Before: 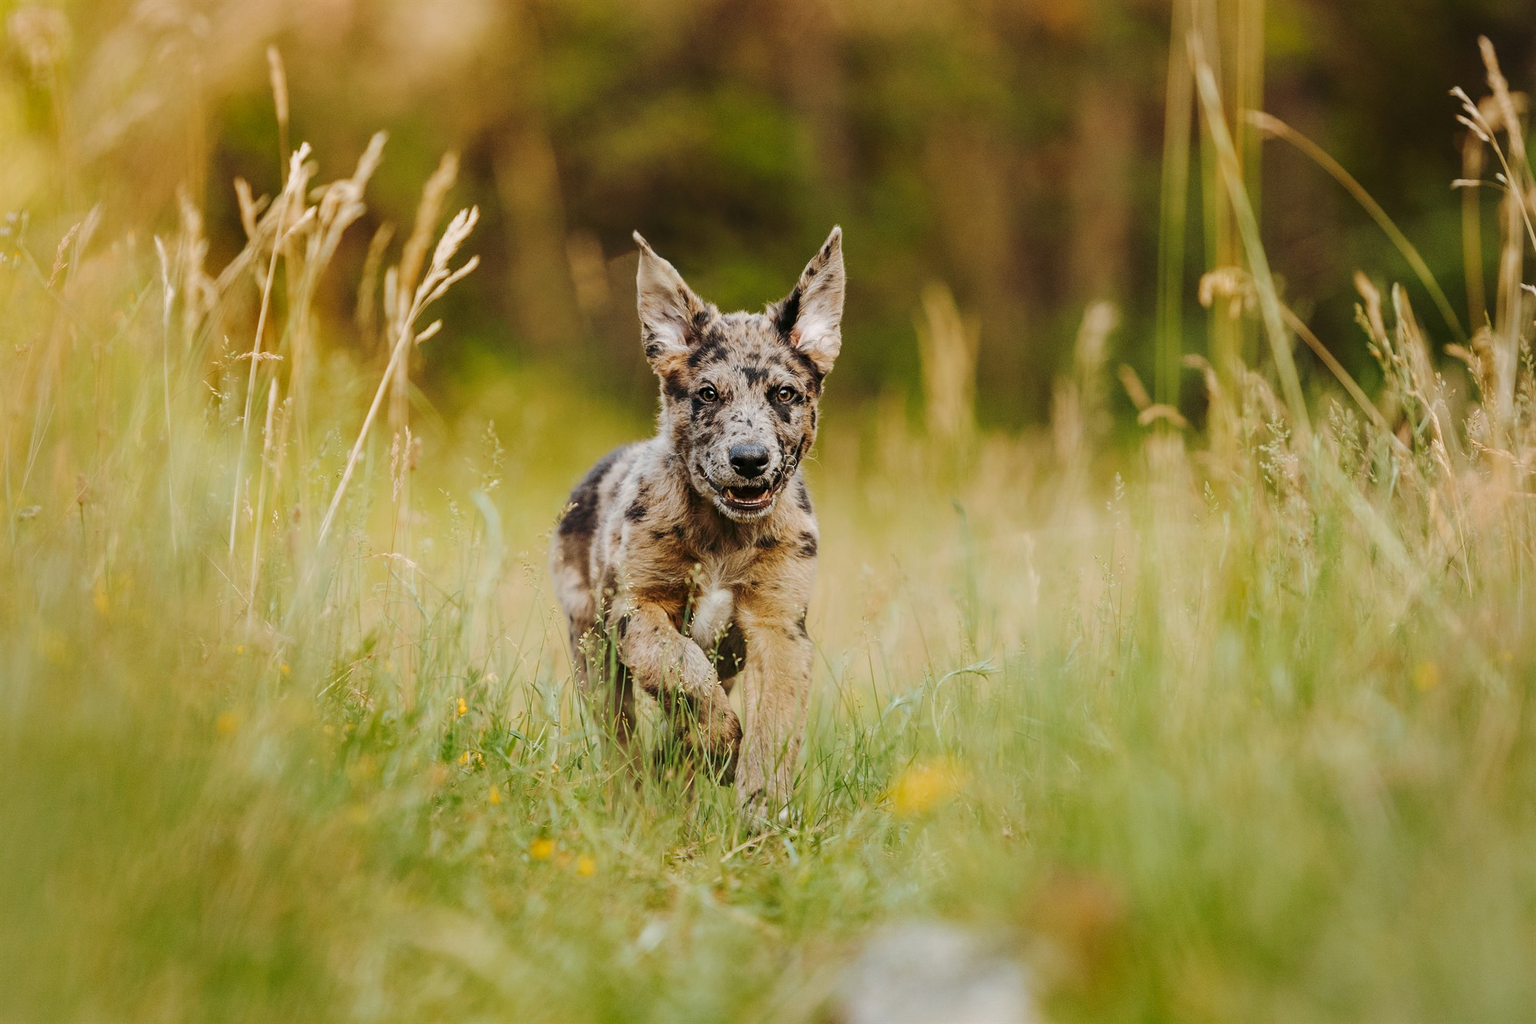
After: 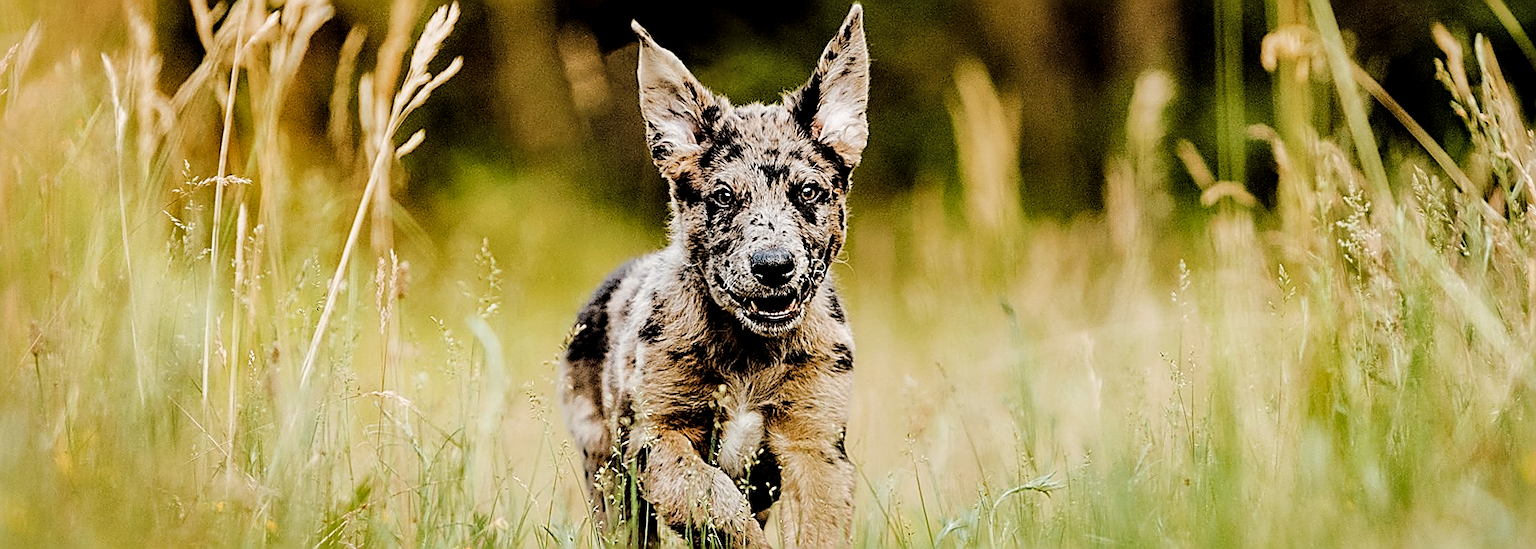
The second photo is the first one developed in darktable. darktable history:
sharpen: radius 1.685, amount 1.294
filmic rgb: black relative exposure -5 EV, hardness 2.88, contrast 1.3, highlights saturation mix -10%
crop: left 1.744%, top 19.225%, right 5.069%, bottom 28.357%
shadows and highlights: shadows 40, highlights -60
color balance rgb: shadows lift › luminance -20%, power › hue 72.24°, highlights gain › luminance 15%, global offset › hue 171.6°, perceptual saturation grading › highlights -30%, perceptual saturation grading › shadows 20%, global vibrance 30%, contrast 10%
local contrast: highlights 100%, shadows 100%, detail 120%, midtone range 0.2
tone equalizer: -8 EV -0.75 EV, -7 EV -0.7 EV, -6 EV -0.6 EV, -5 EV -0.4 EV, -3 EV 0.4 EV, -2 EV 0.6 EV, -1 EV 0.7 EV, +0 EV 0.75 EV, edges refinement/feathering 500, mask exposure compensation -1.57 EV, preserve details no
rotate and perspective: rotation -3°, crop left 0.031, crop right 0.968, crop top 0.07, crop bottom 0.93
